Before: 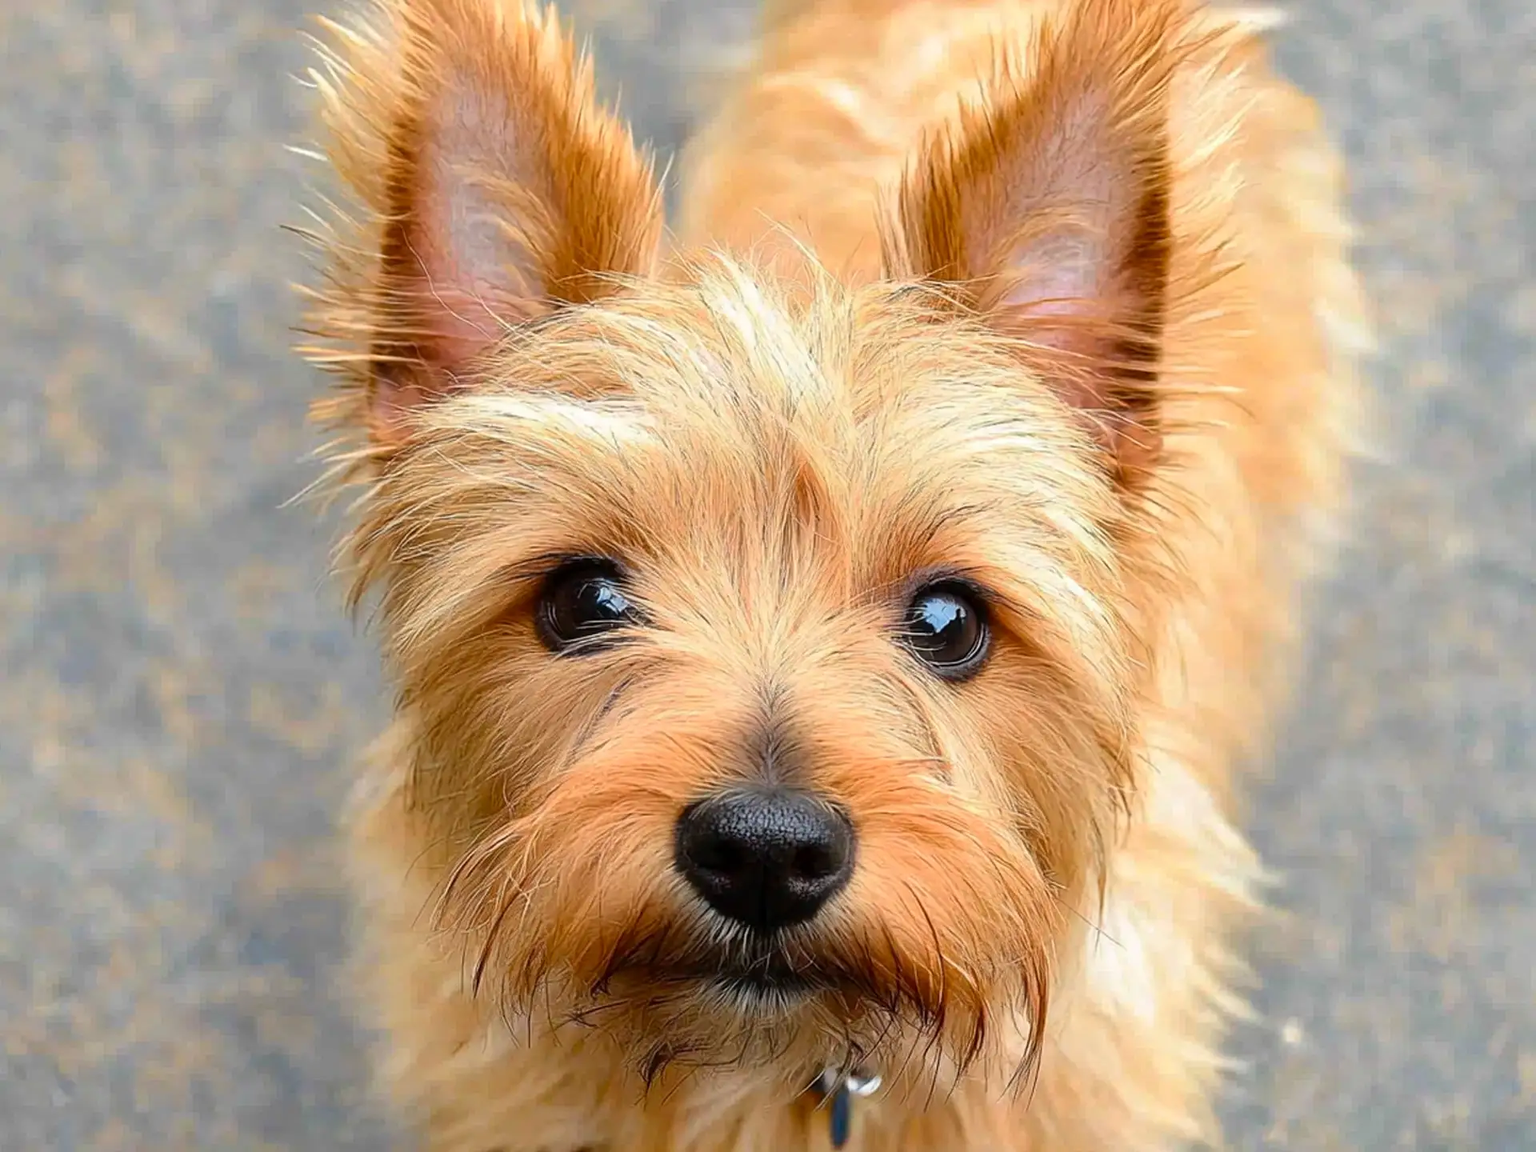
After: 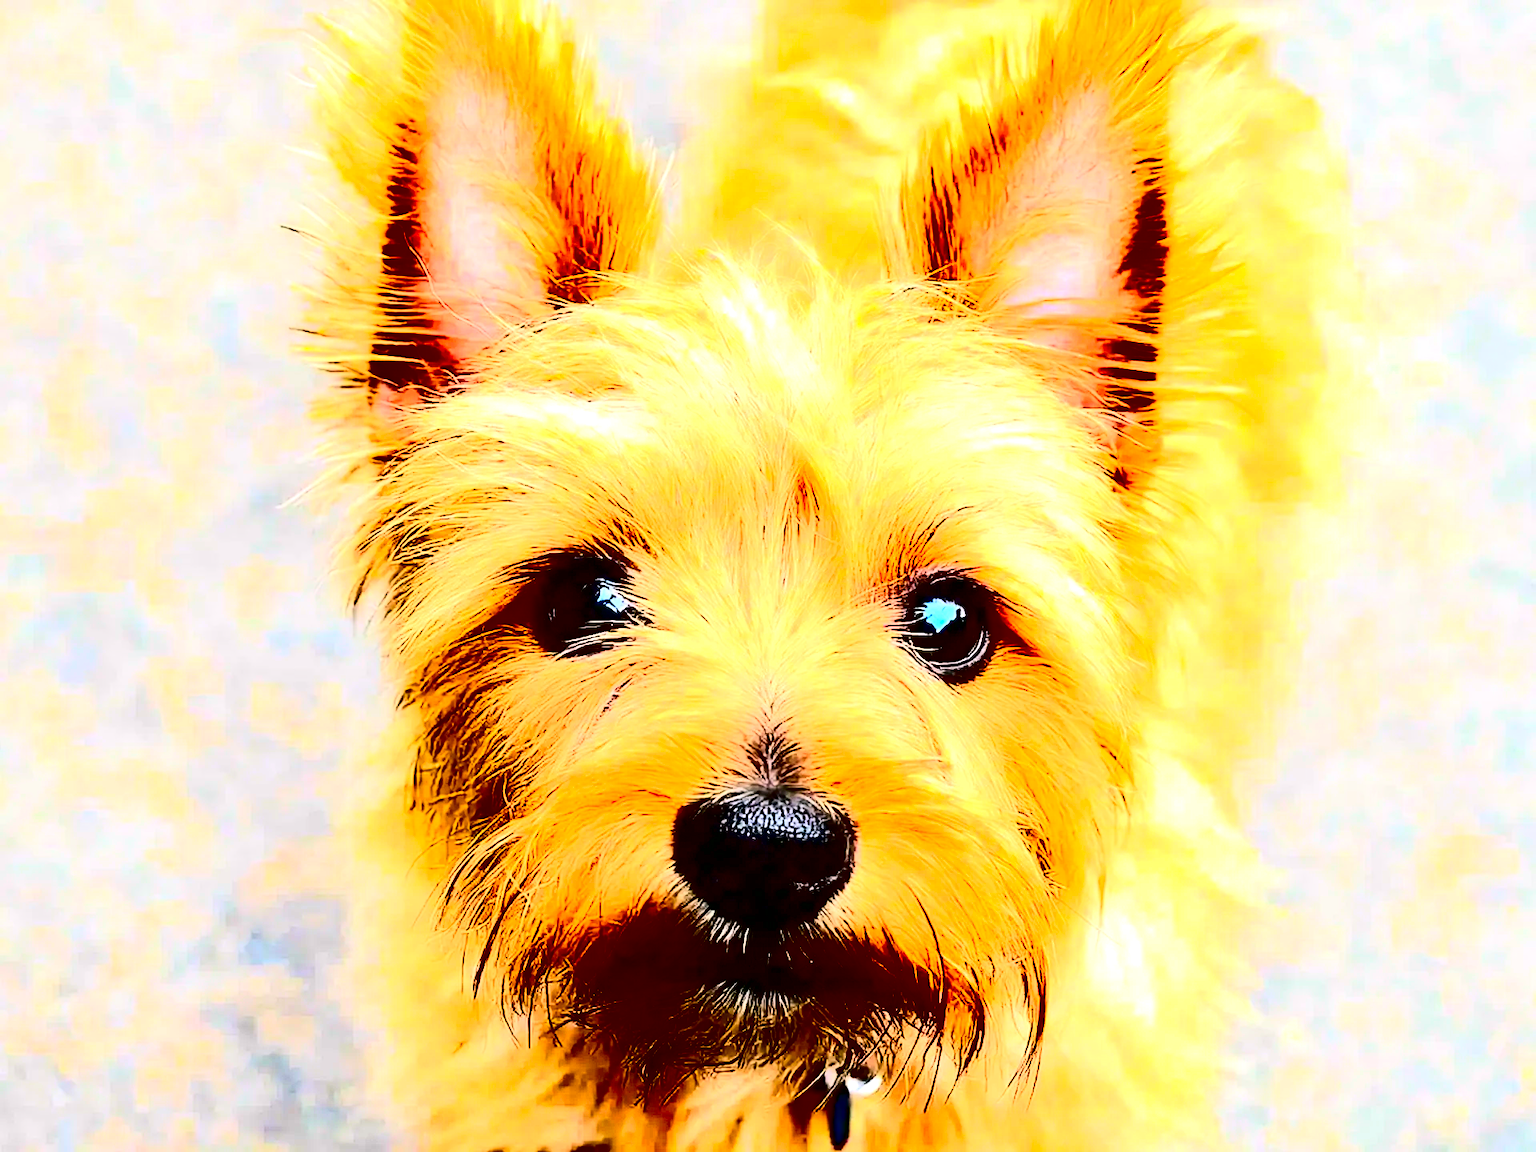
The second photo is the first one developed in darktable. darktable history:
color correction: highlights a* 3, highlights b* -0.978, shadows a* -0.073, shadows b* 1.77, saturation 0.98
tone curve: curves: ch0 [(0, 0) (0.055, 0.031) (0.282, 0.215) (0.729, 0.785) (1, 1)], color space Lab, independent channels, preserve colors none
contrast brightness saturation: contrast 0.761, brightness -0.988, saturation 0.994
exposure: exposure 0.991 EV, compensate exposure bias true, compensate highlight preservation false
